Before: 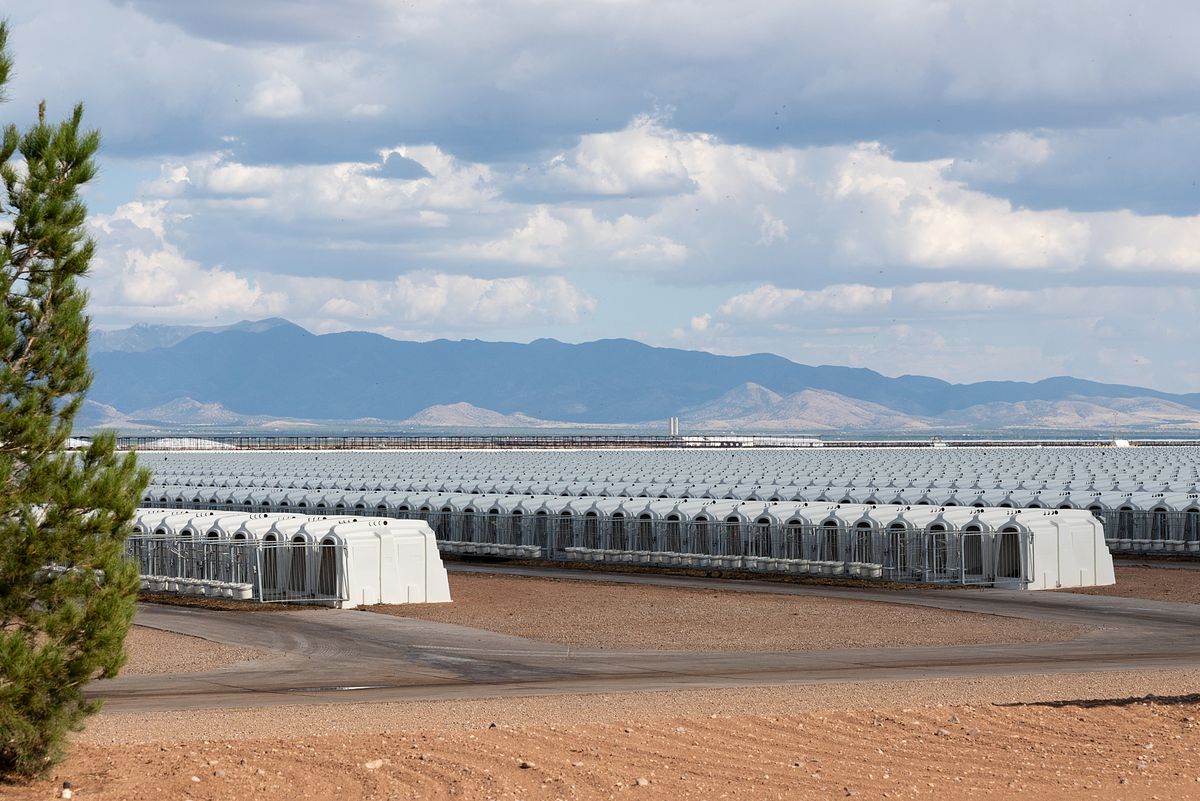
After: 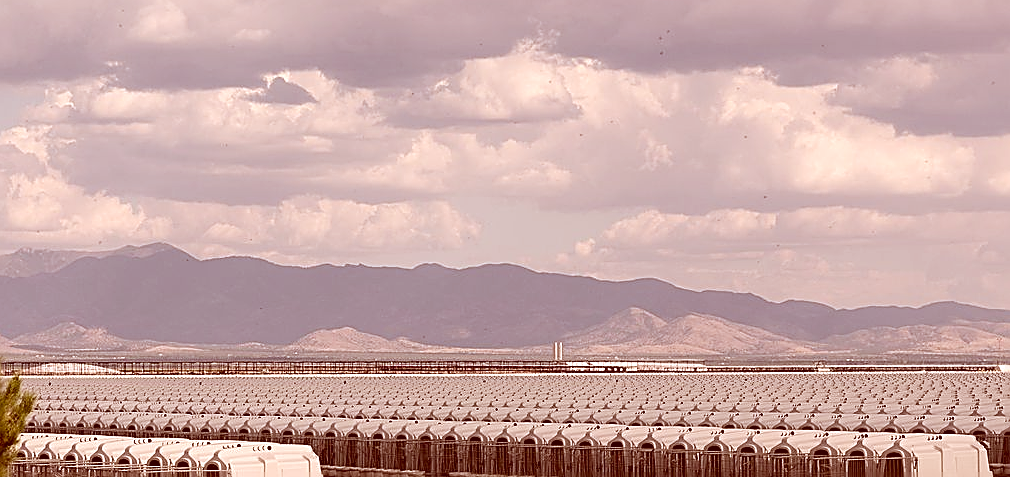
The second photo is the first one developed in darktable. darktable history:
crop and rotate: left 9.716%, top 9.468%, right 6.068%, bottom 30.943%
contrast brightness saturation: contrast 0.073
color correction: highlights a* 9.07, highlights b* 8.62, shadows a* 39.65, shadows b* 39.36, saturation 0.82
base curve: preserve colors none
sharpen: amount 0.909
exposure: compensate highlight preservation false
